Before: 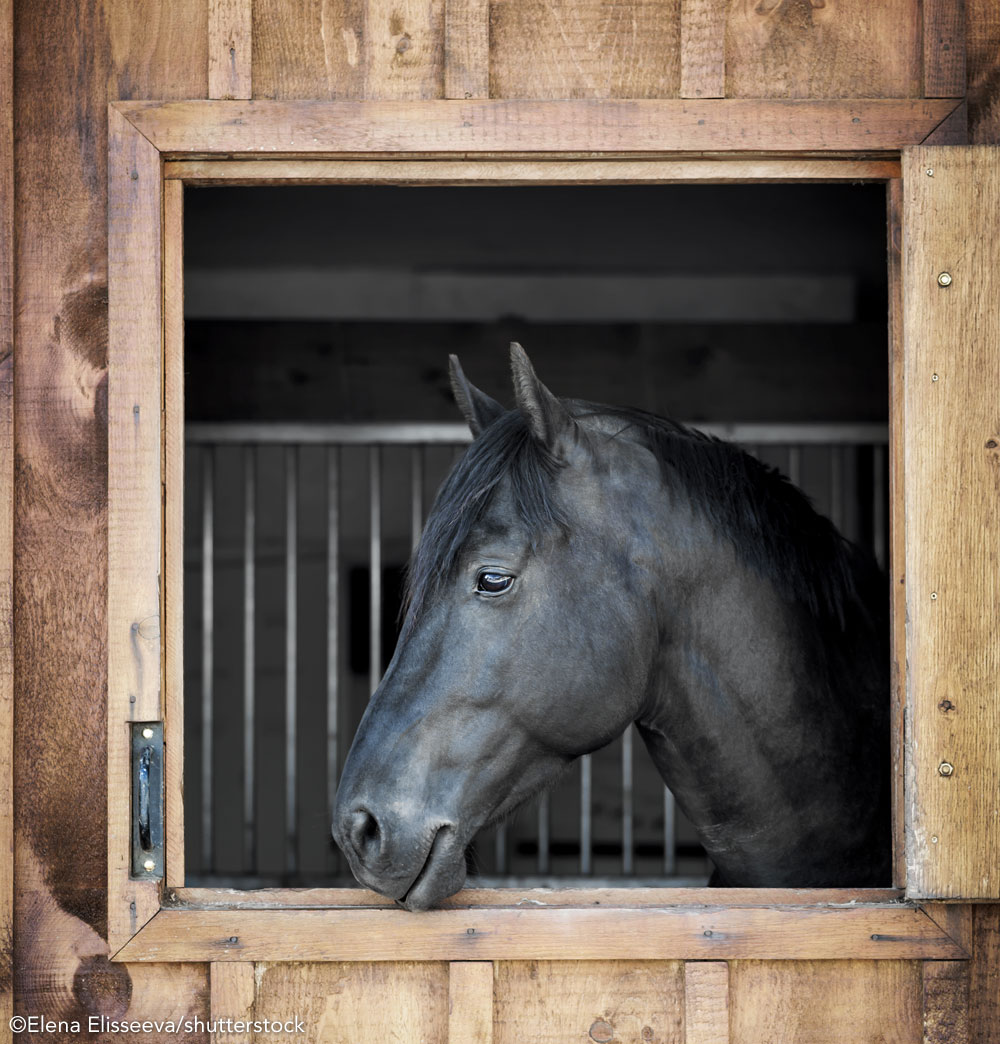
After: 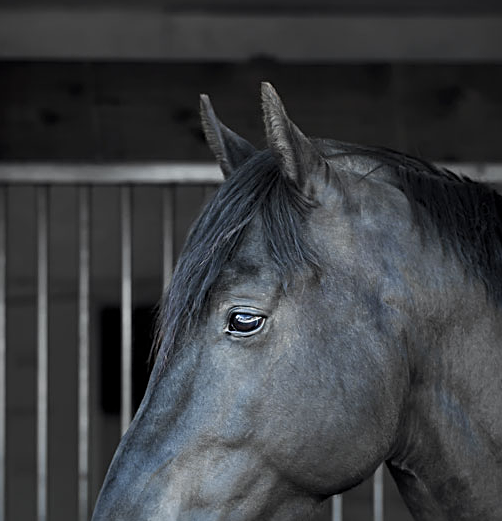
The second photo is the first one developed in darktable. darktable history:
crop: left 24.944%, top 24.998%, right 24.827%, bottom 25.027%
sharpen: on, module defaults
